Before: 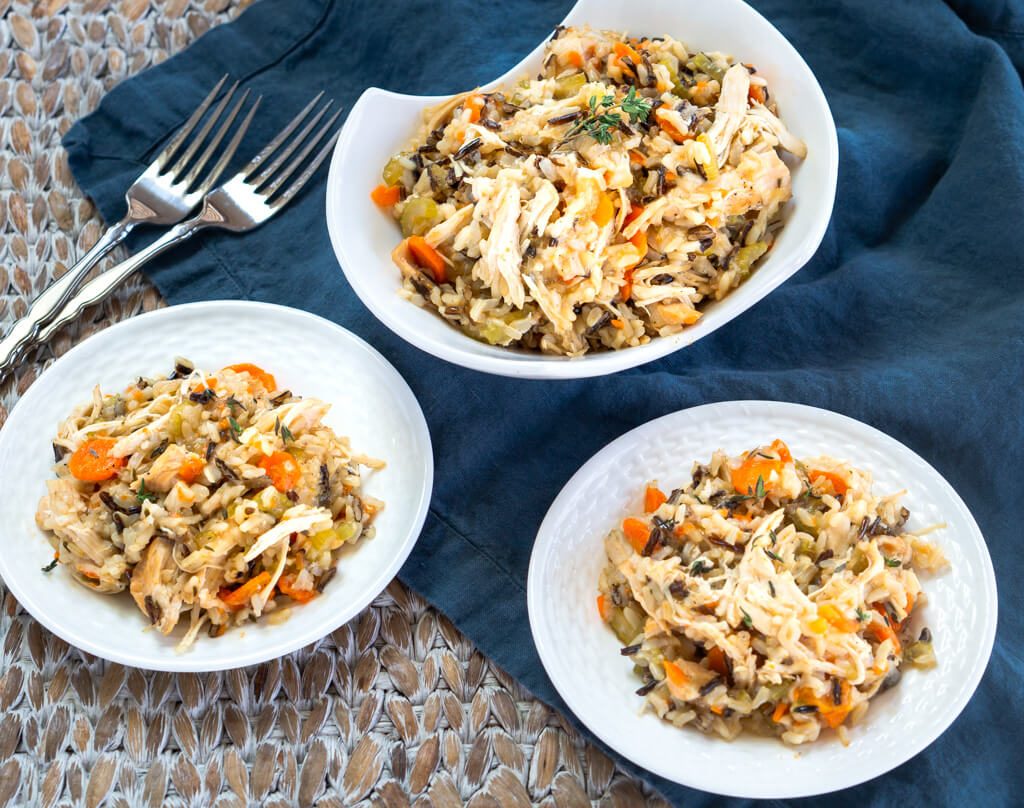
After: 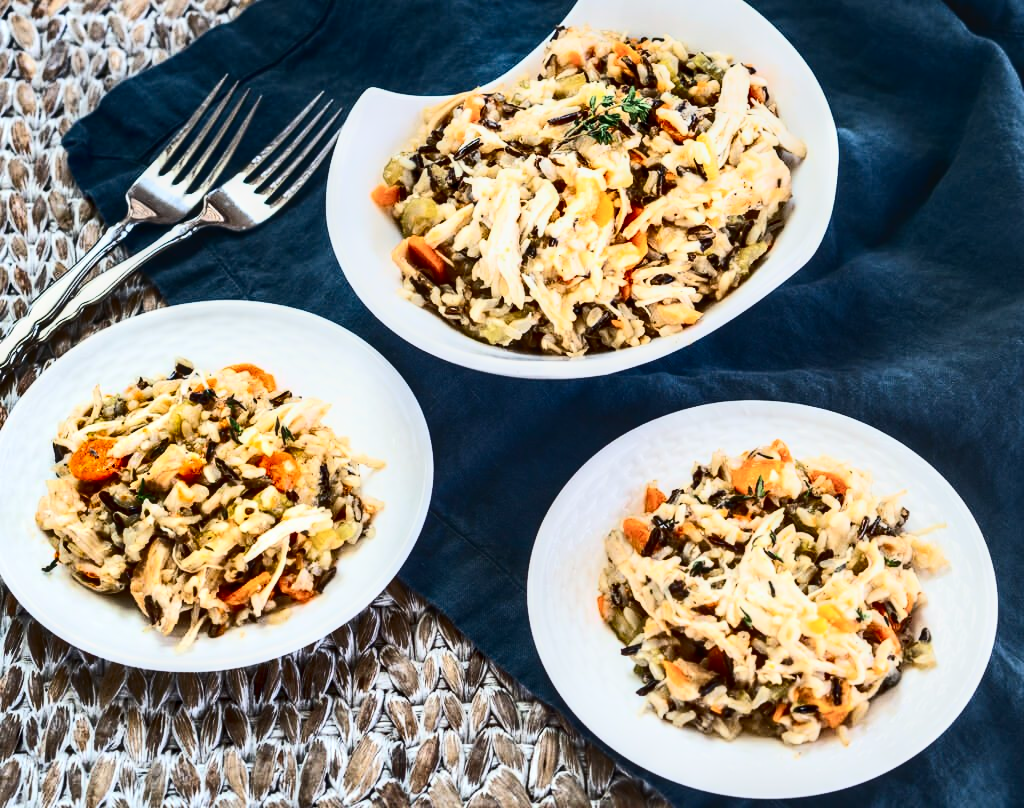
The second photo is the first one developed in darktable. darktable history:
shadows and highlights: shadows 24.56, highlights -79.47, highlights color adjustment 77.87%, soften with gaussian
contrast brightness saturation: contrast 0.491, saturation -0.085
local contrast: detail 130%
